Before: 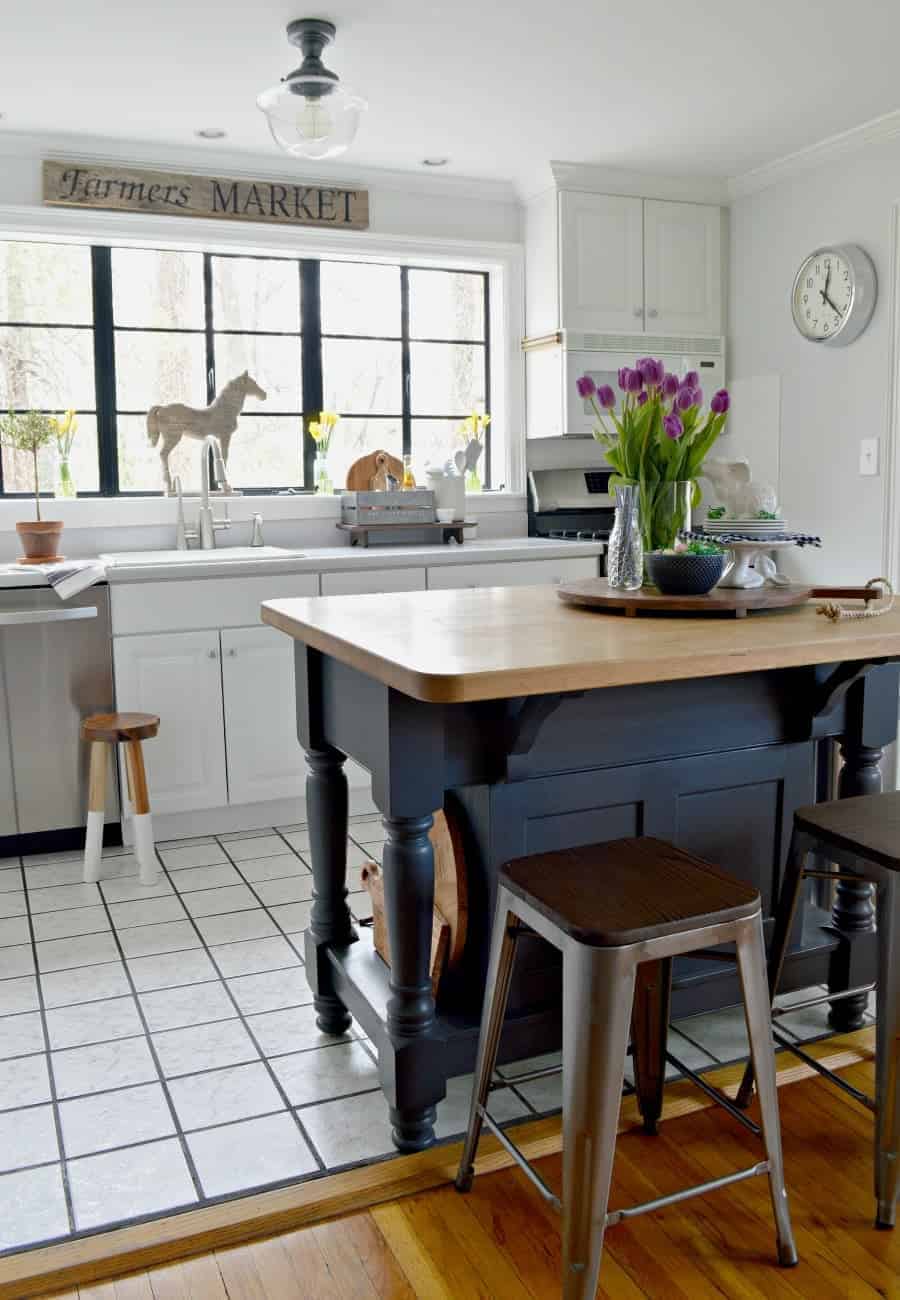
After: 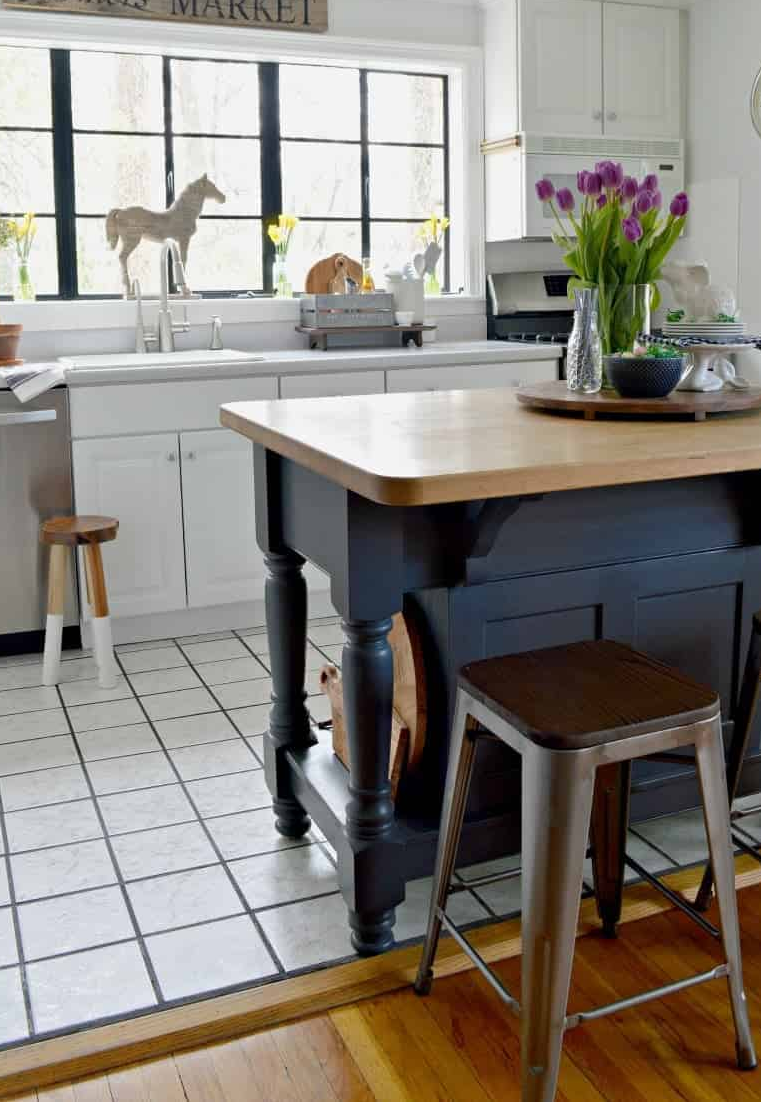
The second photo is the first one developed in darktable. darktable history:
crop and rotate: left 4.655%, top 15.227%, right 10.715%
